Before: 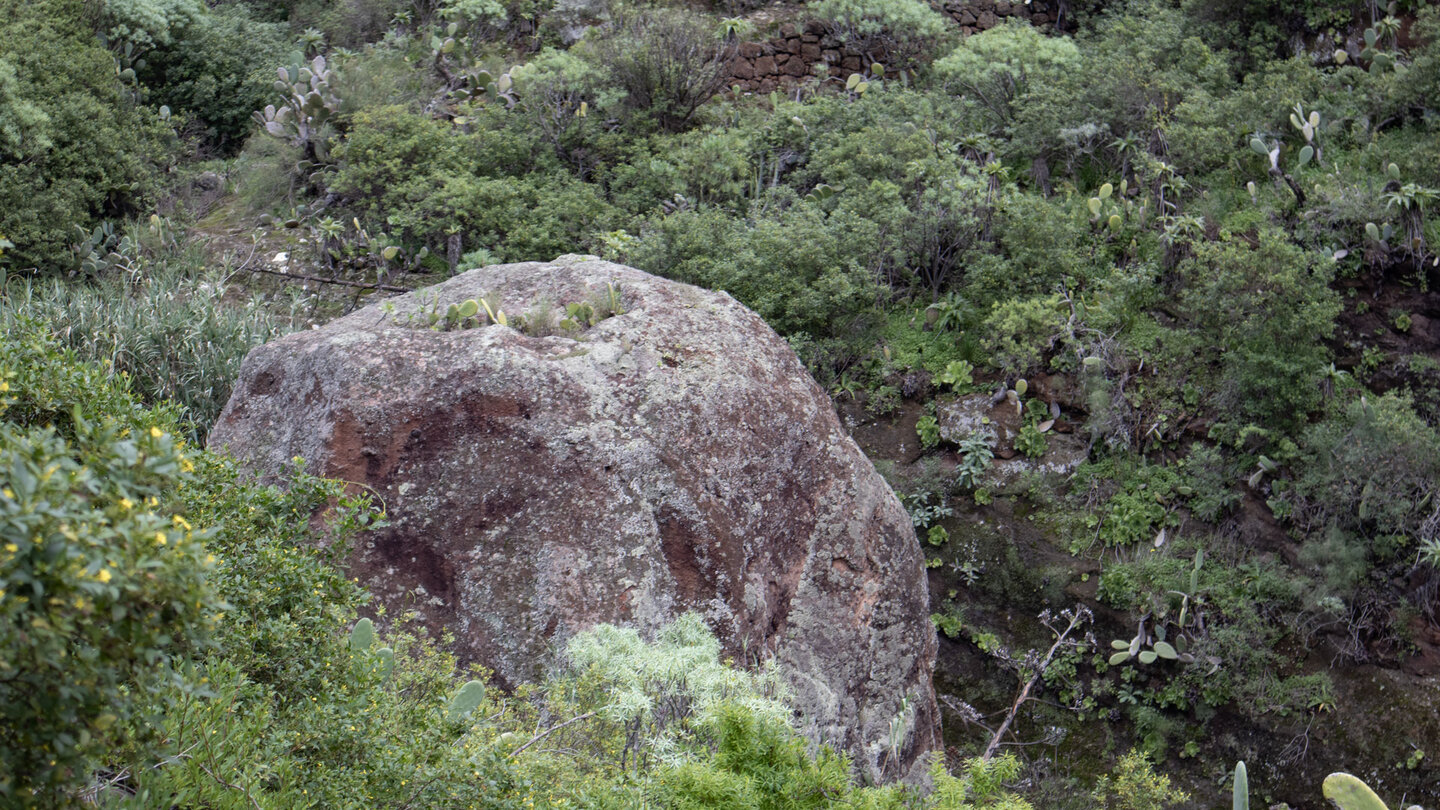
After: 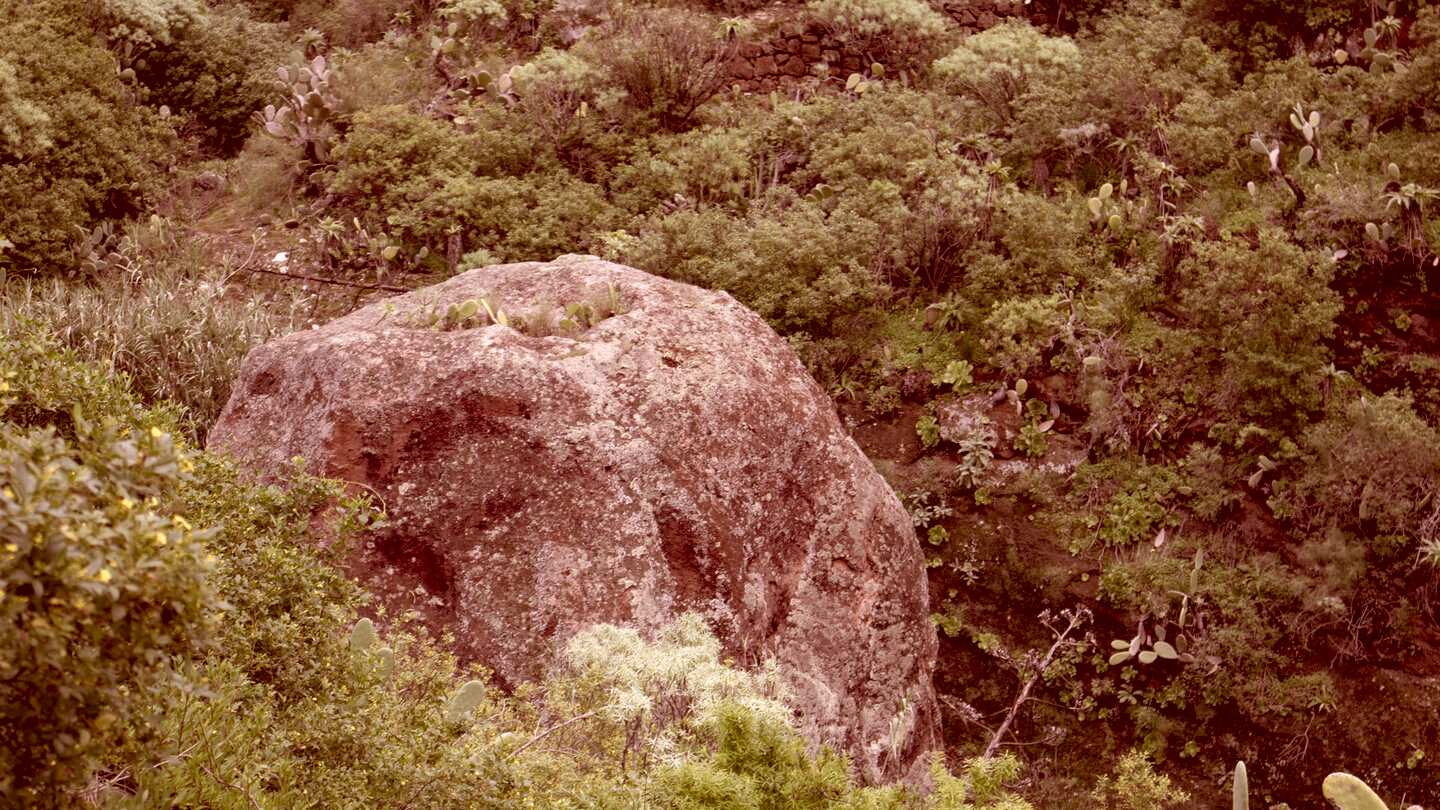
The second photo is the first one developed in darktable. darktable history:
exposure: black level correction 0.007, exposure 0.156 EV, compensate highlight preservation false
color correction: highlights a* 9.53, highlights b* 8.8, shadows a* 39.68, shadows b* 39.67, saturation 0.792
